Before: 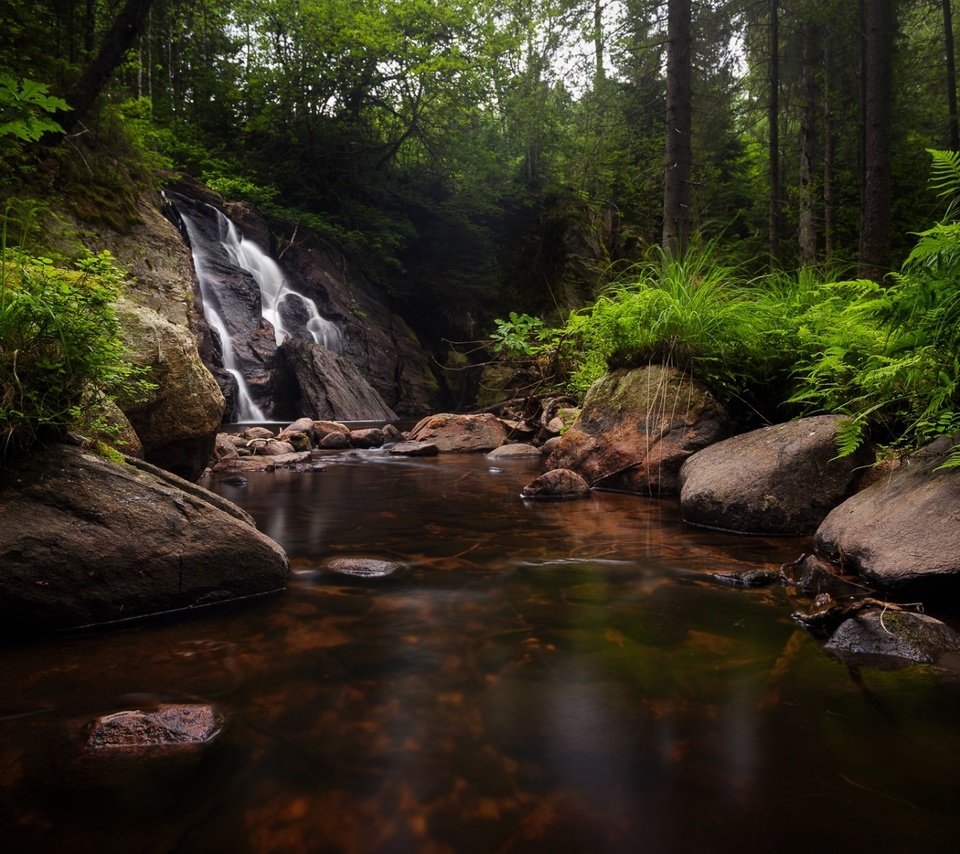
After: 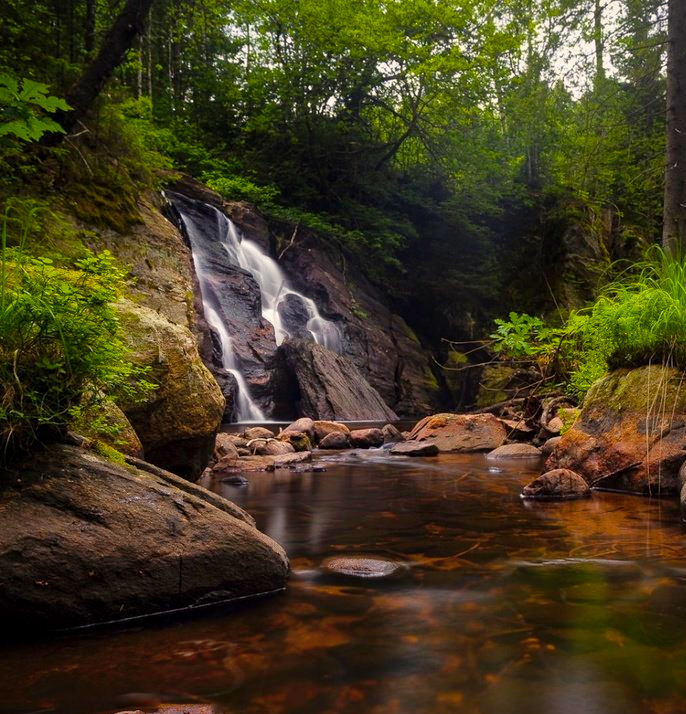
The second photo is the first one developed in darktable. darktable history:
local contrast: mode bilateral grid, contrast 20, coarseness 50, detail 119%, midtone range 0.2
shadows and highlights: shadows 43.34, highlights 8.42
color balance rgb: highlights gain › chroma 2.004%, highlights gain › hue 72.08°, linear chroma grading › global chroma 15.637%, perceptual saturation grading › global saturation 30.106%
crop: right 28.478%, bottom 16.373%
